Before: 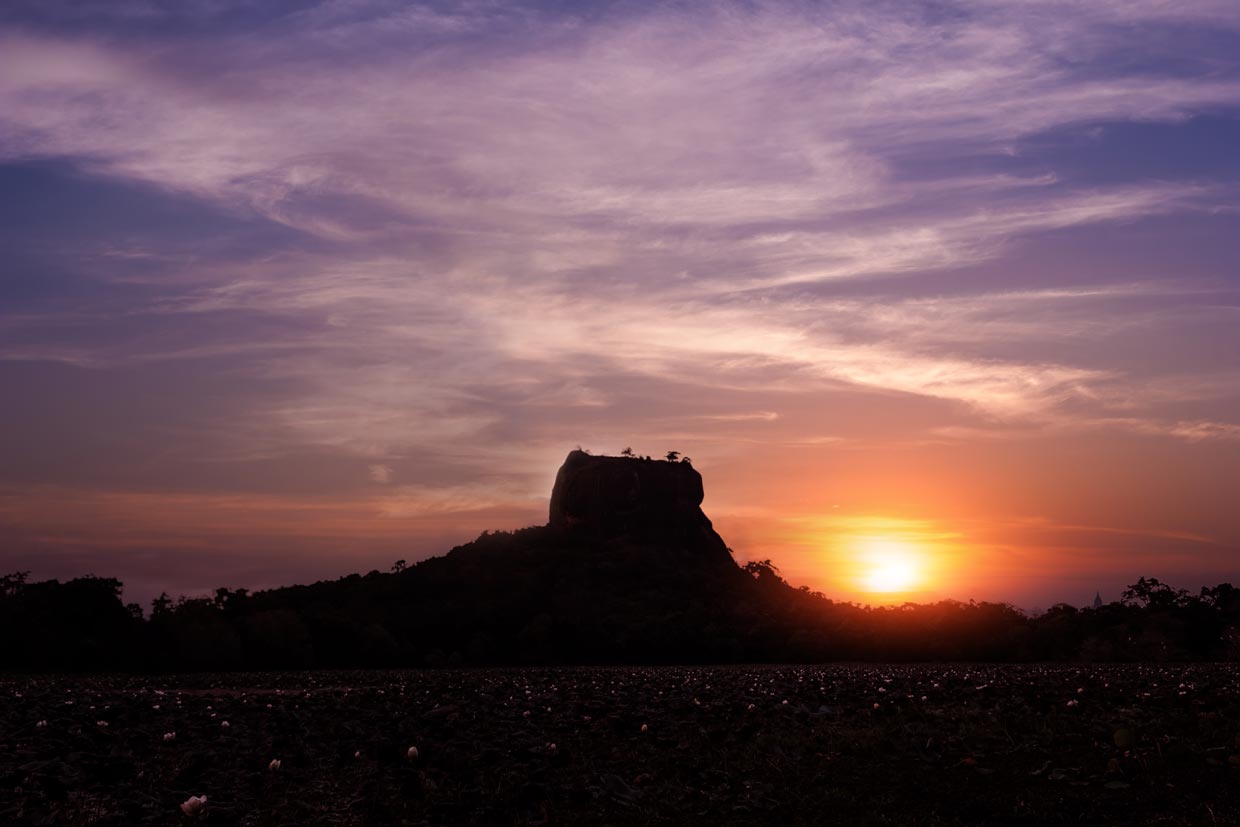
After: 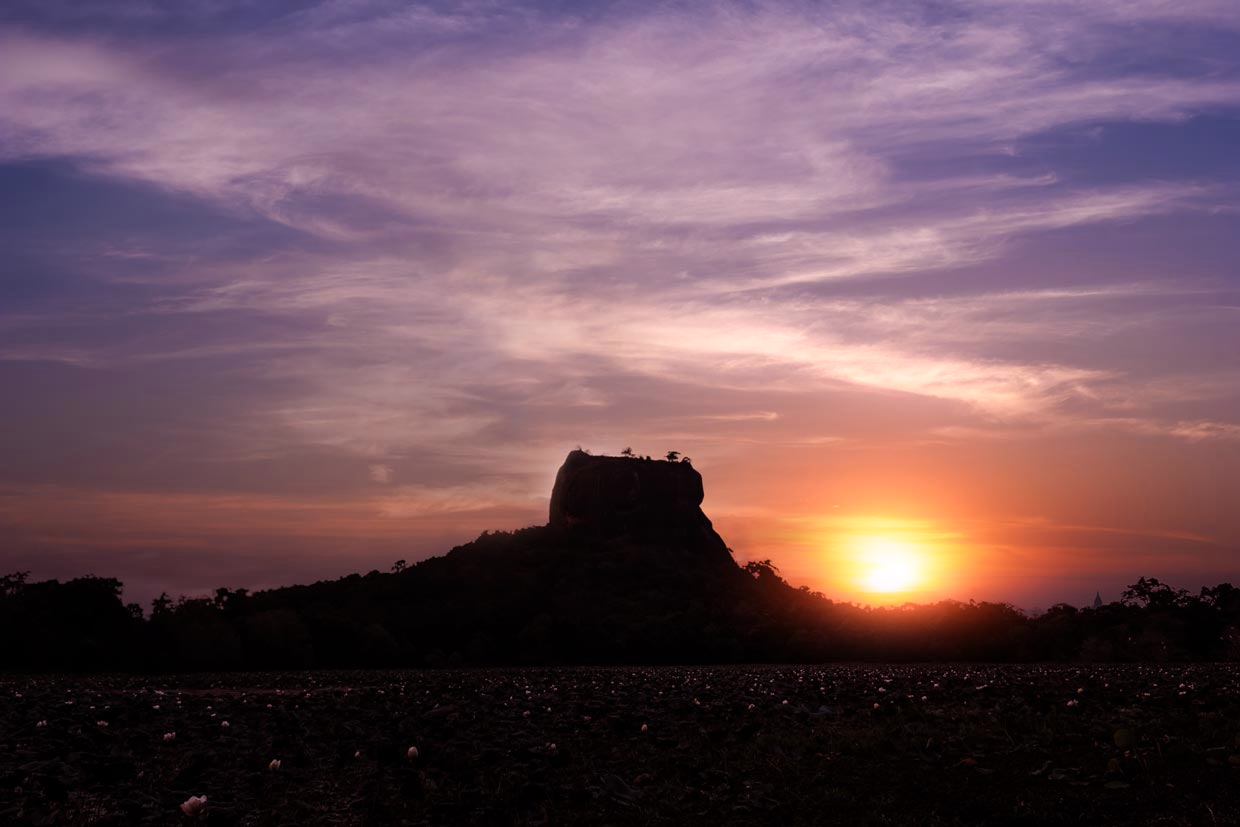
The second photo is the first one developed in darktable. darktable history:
white balance: red 1.009, blue 1.027
bloom: size 5%, threshold 95%, strength 15%
